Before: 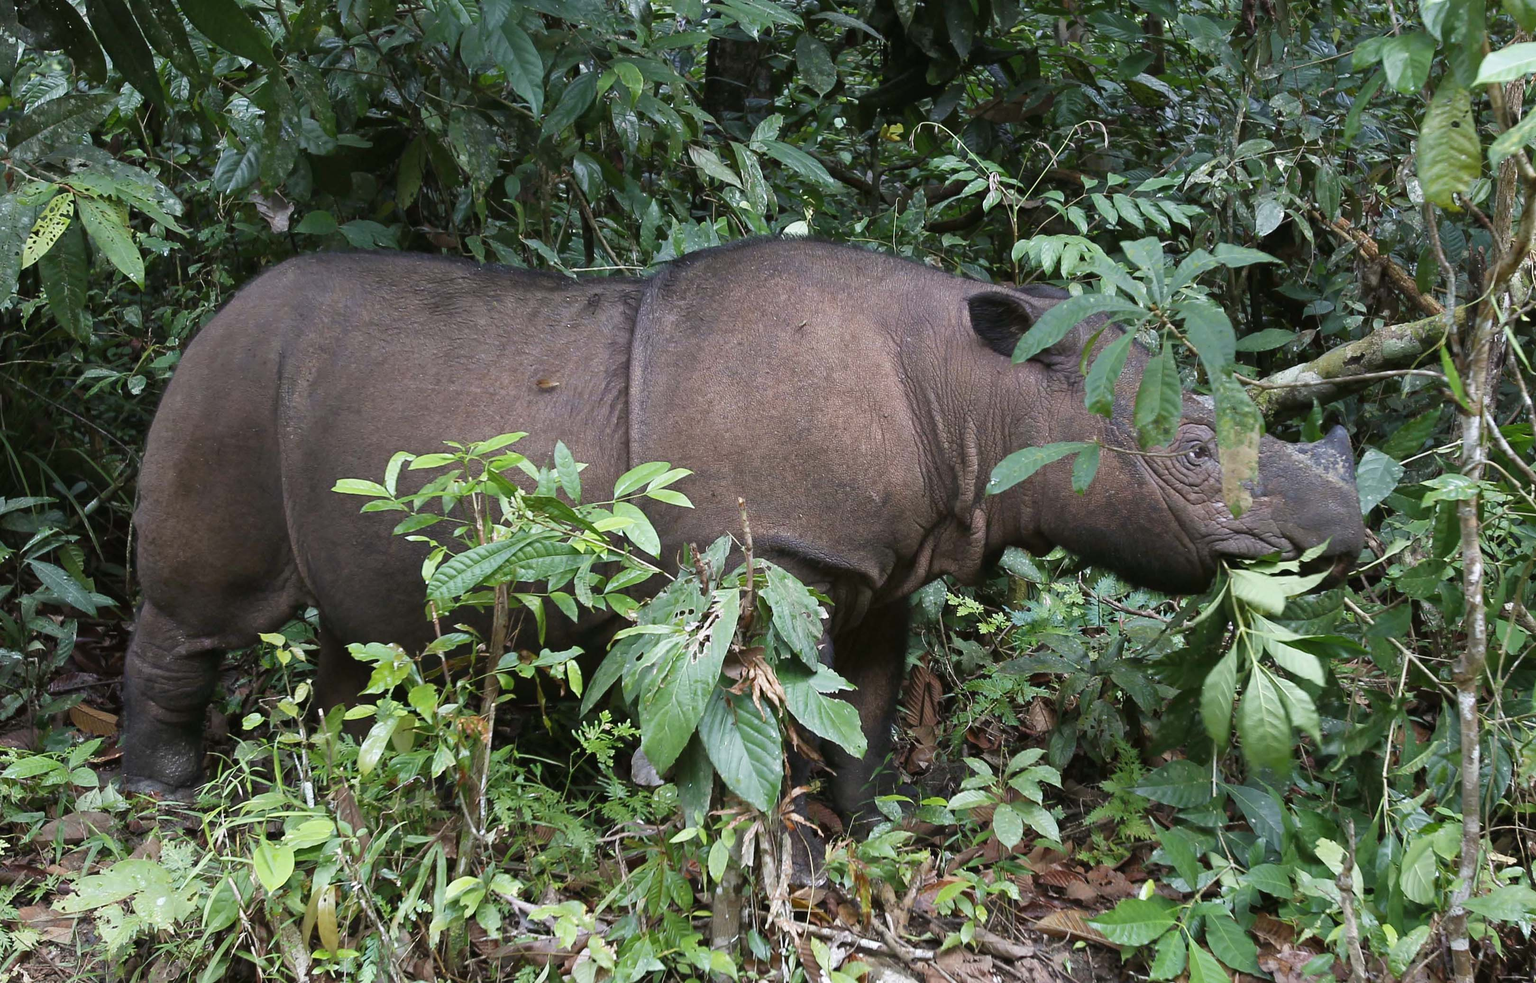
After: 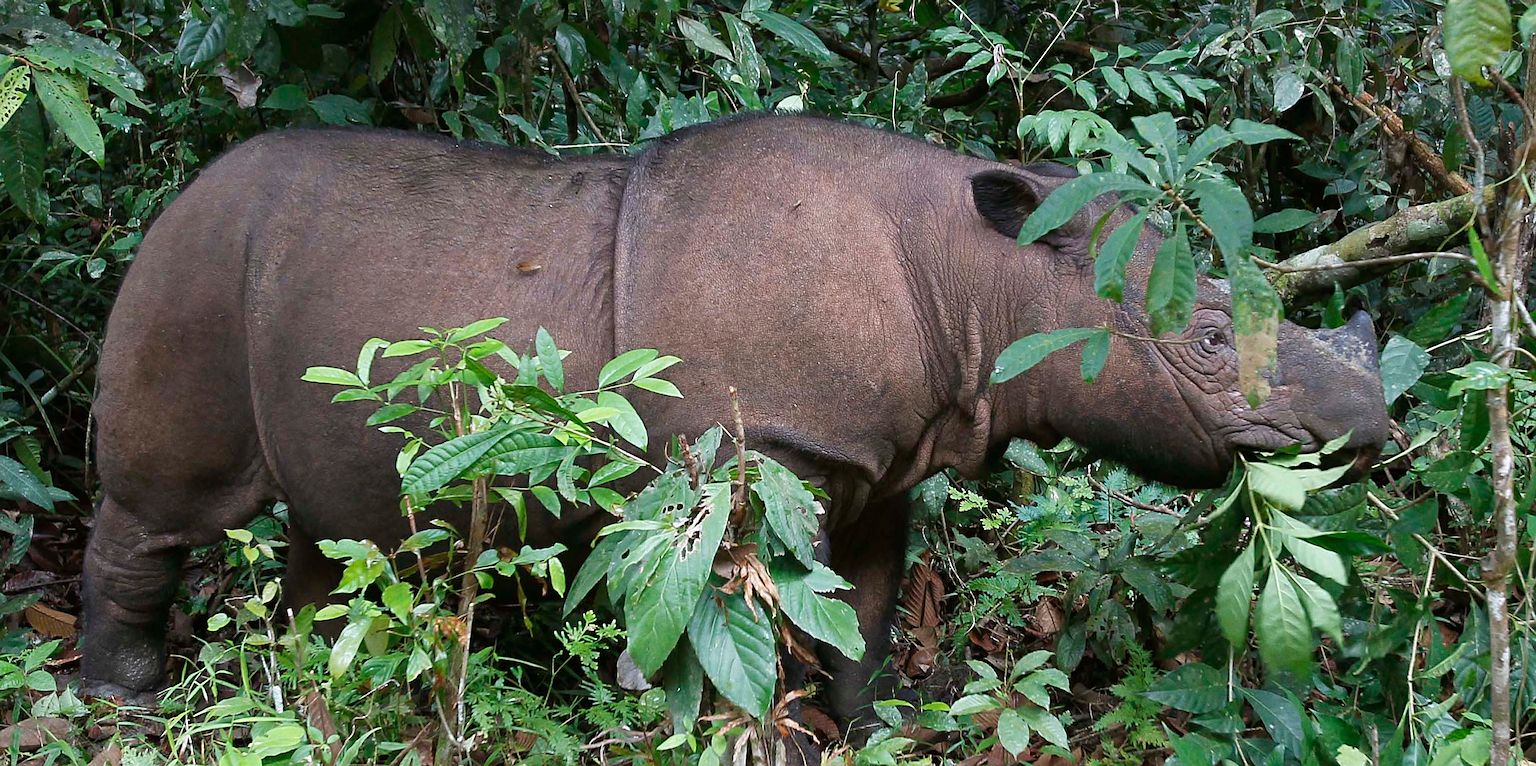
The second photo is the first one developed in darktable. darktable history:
sharpen: on, module defaults
grain: coarseness 7.08 ISO, strength 21.67%, mid-tones bias 59.58%
crop and rotate: left 2.991%, top 13.302%, right 1.981%, bottom 12.636%
